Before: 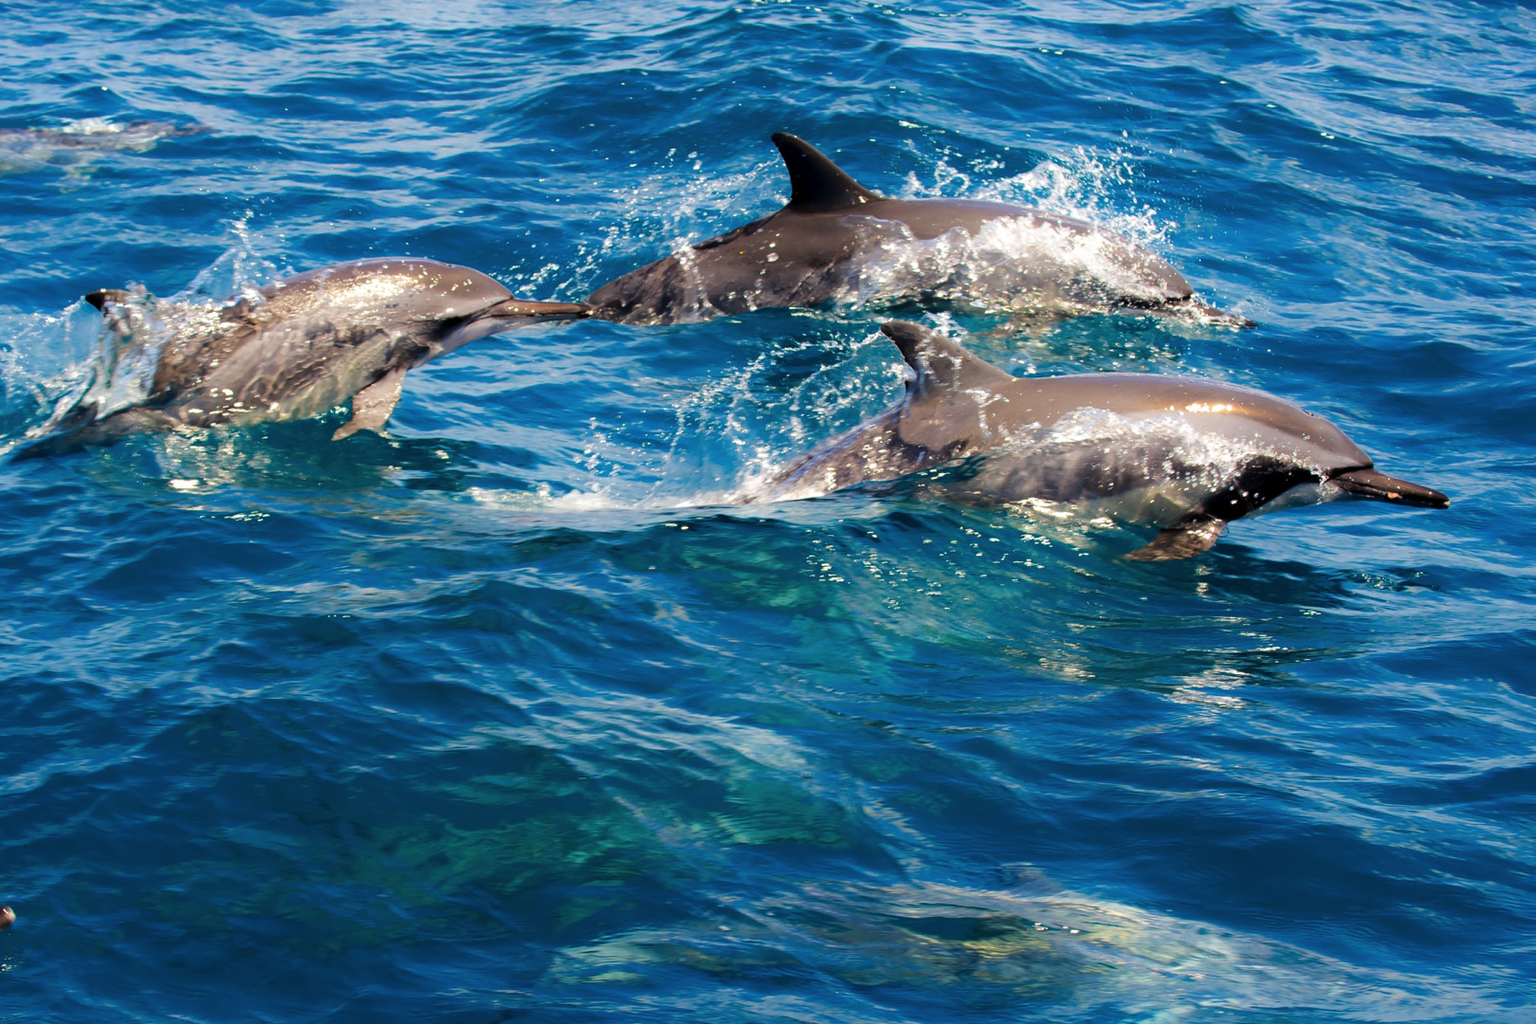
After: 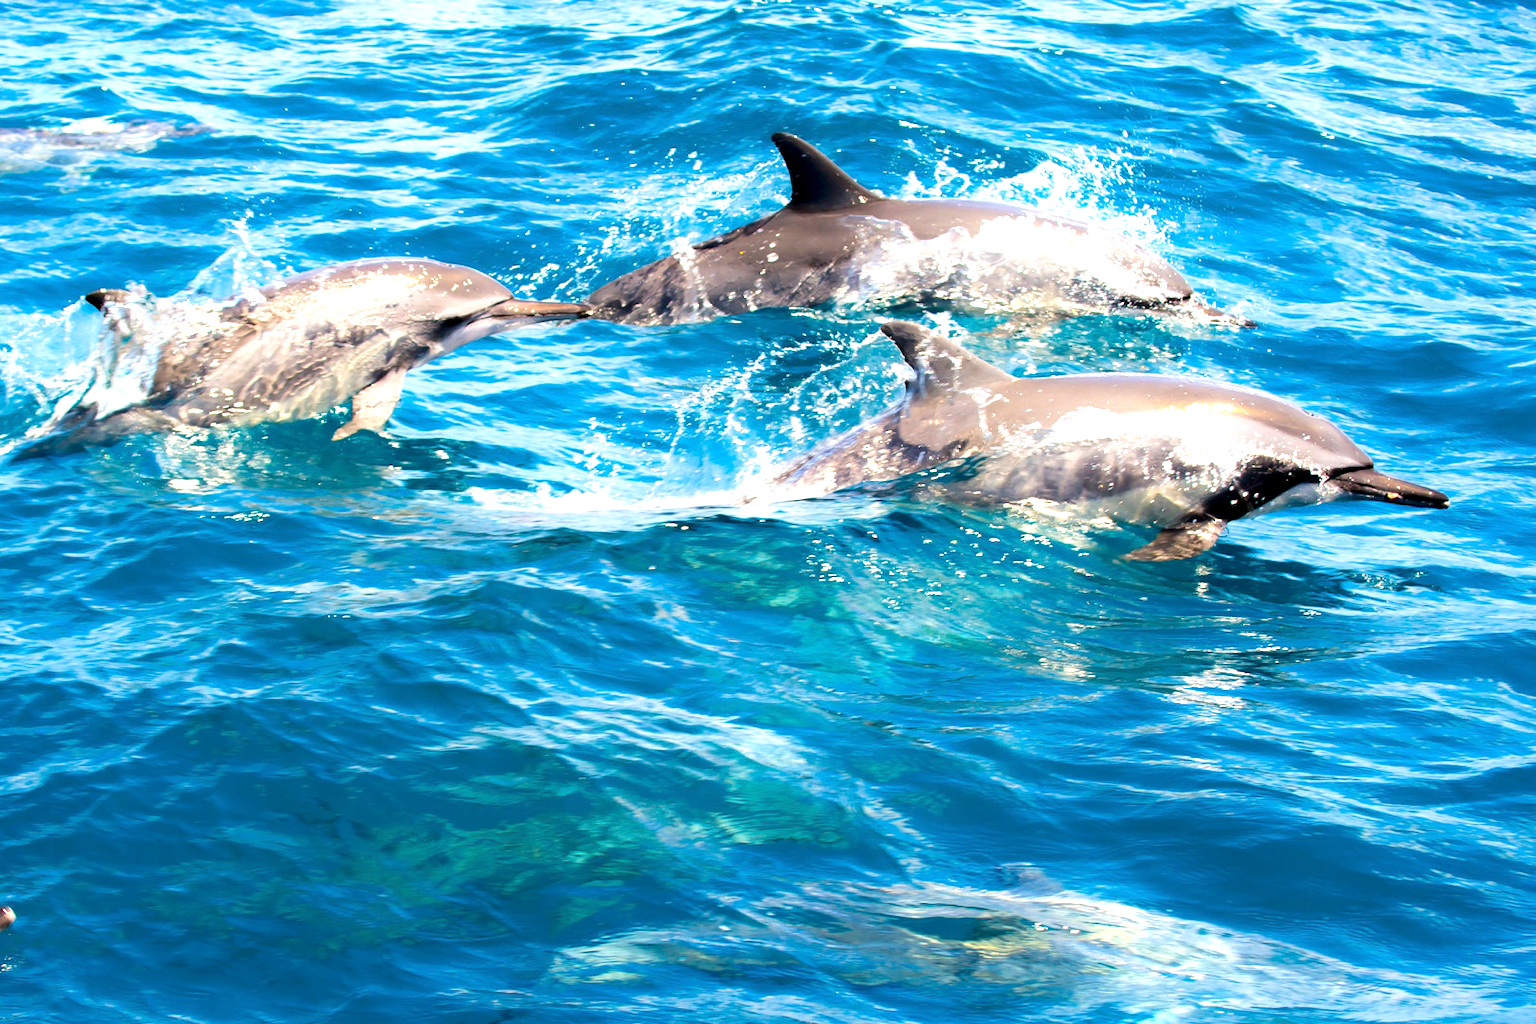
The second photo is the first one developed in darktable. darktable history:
exposure: exposure 0.946 EV, compensate highlight preservation false
